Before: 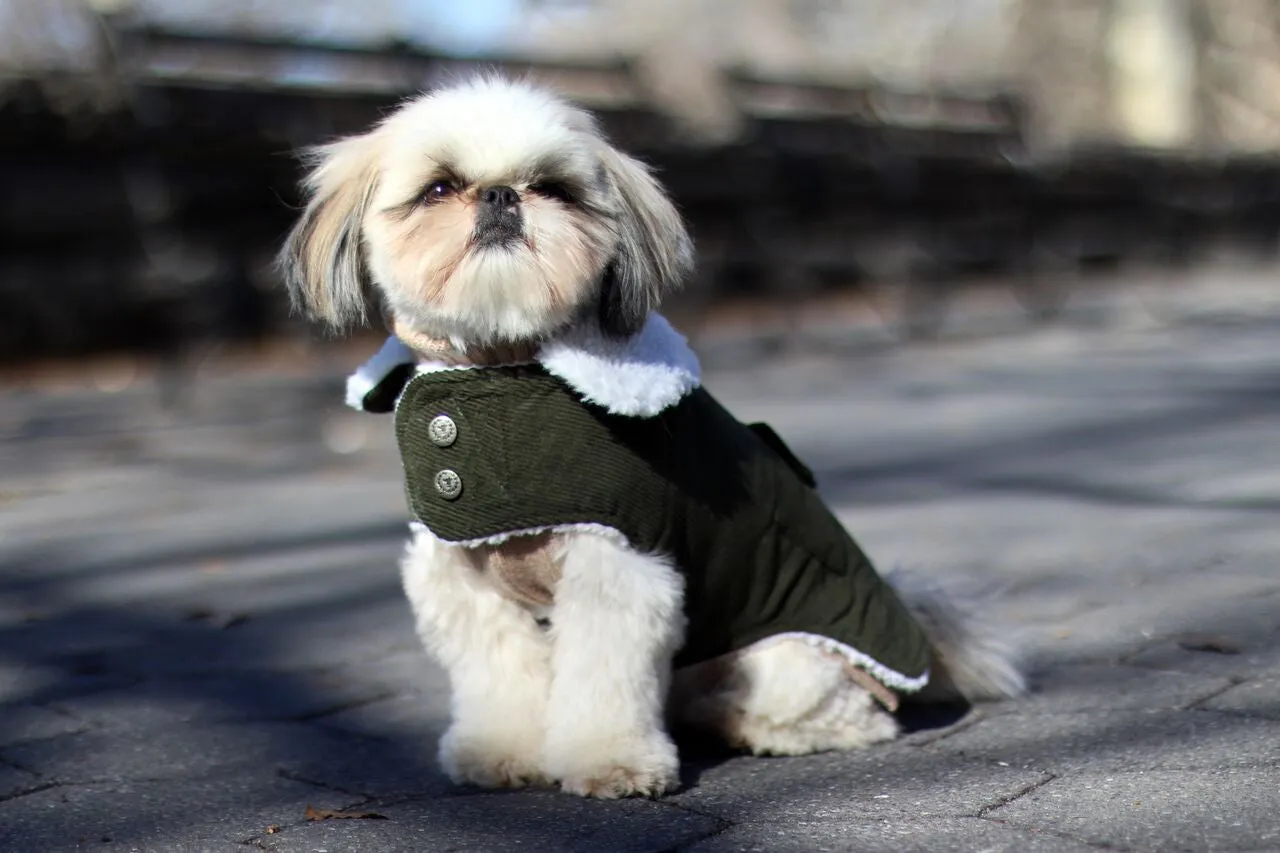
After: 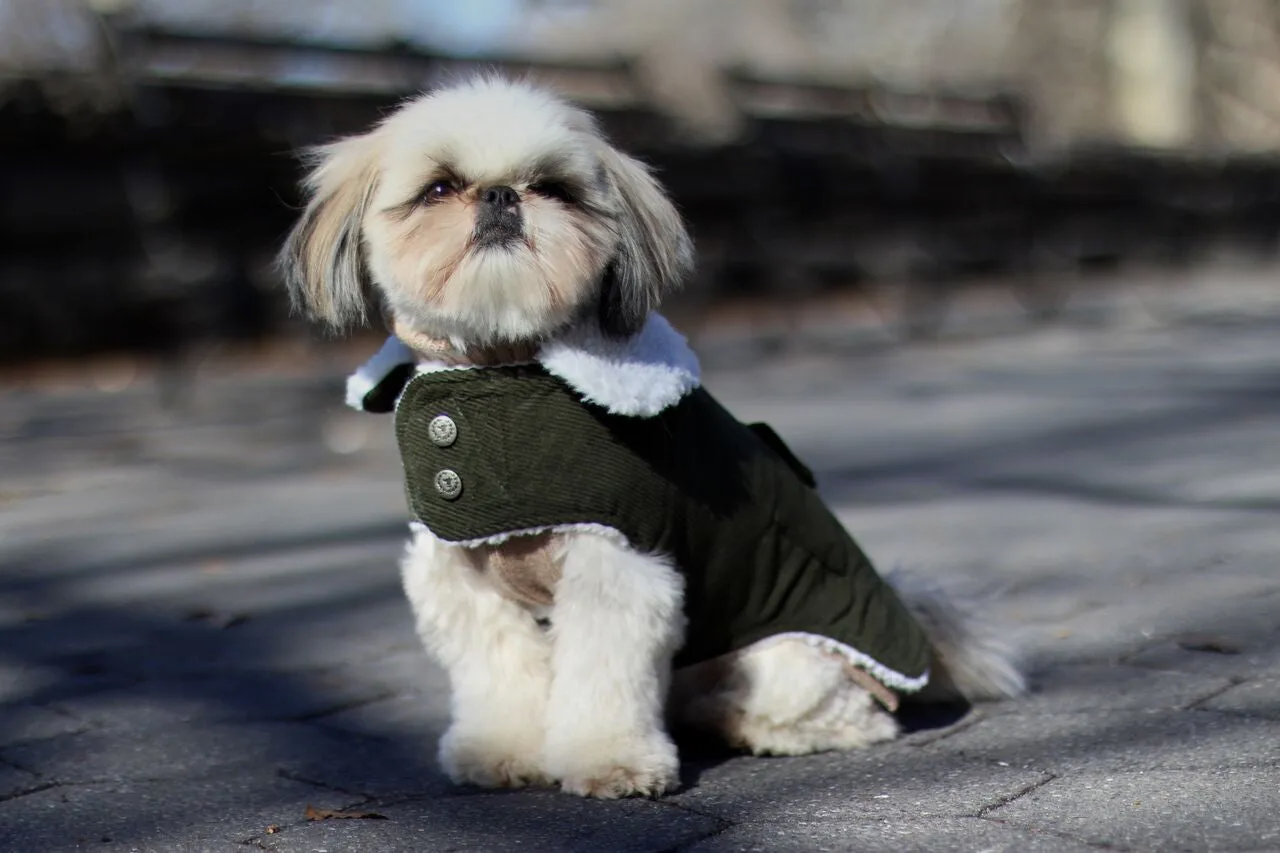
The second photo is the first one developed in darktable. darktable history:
rotate and perspective: automatic cropping off
graduated density: rotation -0.352°, offset 57.64
